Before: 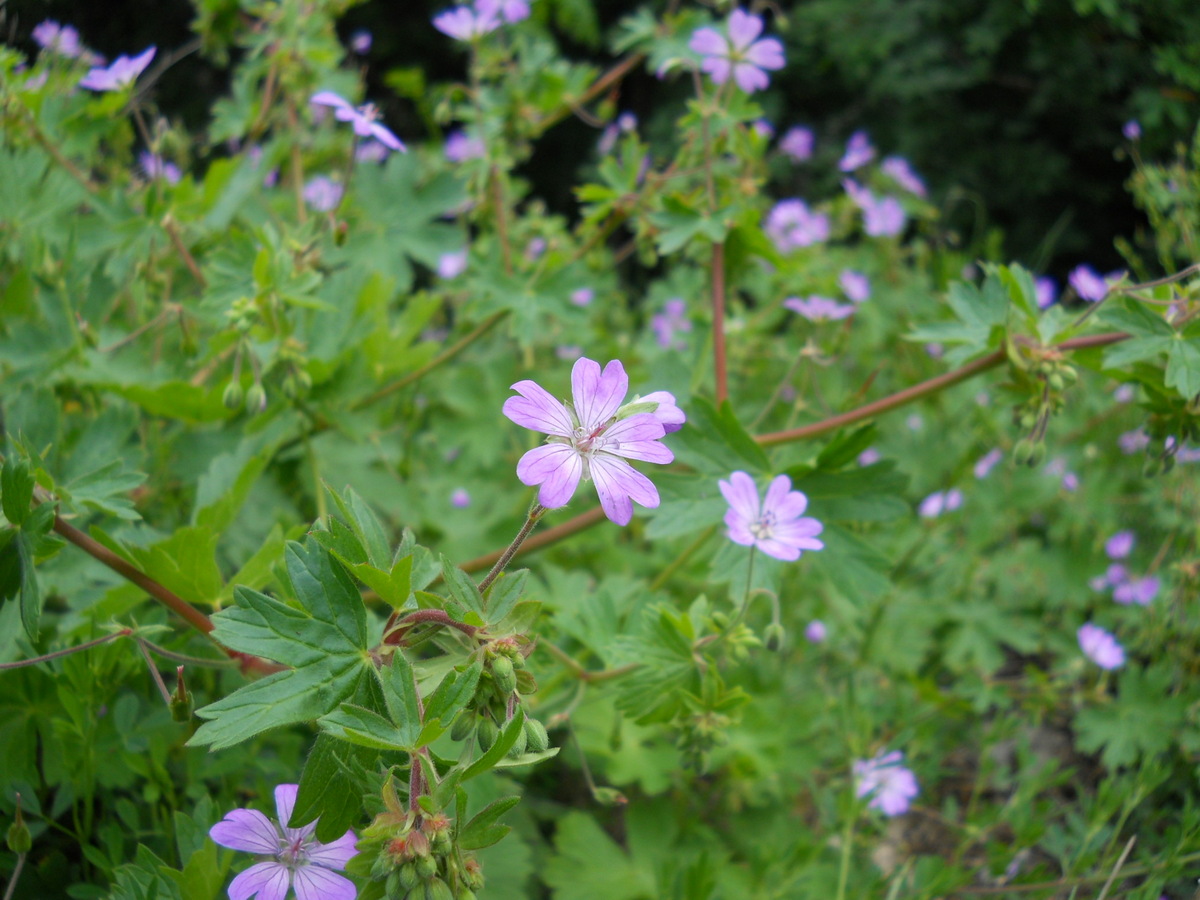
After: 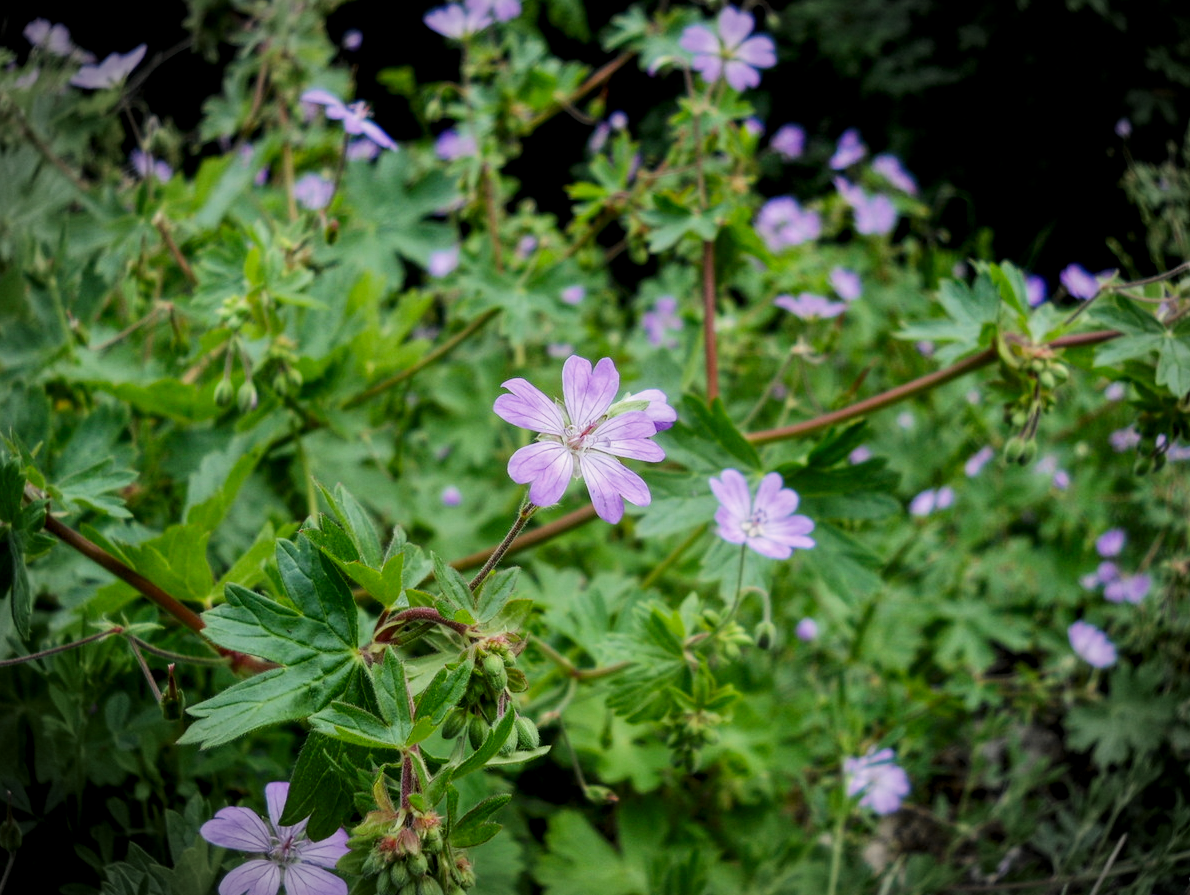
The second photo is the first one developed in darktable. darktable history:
crop and rotate: left 0.819%, top 0.254%, bottom 0.24%
local contrast: highlights 91%, shadows 86%, detail 160%, midtone range 0.2
tone equalizer: -8 EV -0.713 EV, -7 EV -0.699 EV, -6 EV -0.606 EV, -5 EV -0.384 EV, -3 EV 0.398 EV, -2 EV 0.6 EV, -1 EV 0.695 EV, +0 EV 0.741 EV, edges refinement/feathering 500, mask exposure compensation -1.57 EV, preserve details no
contrast brightness saturation: contrast 0.068, brightness -0.128, saturation 0.047
filmic rgb: black relative exposure -7.65 EV, white relative exposure 4.56 EV, hardness 3.61
vignetting: fall-off start 90.7%, fall-off radius 38.27%, brightness -0.47, width/height ratio 1.227, shape 1.3
